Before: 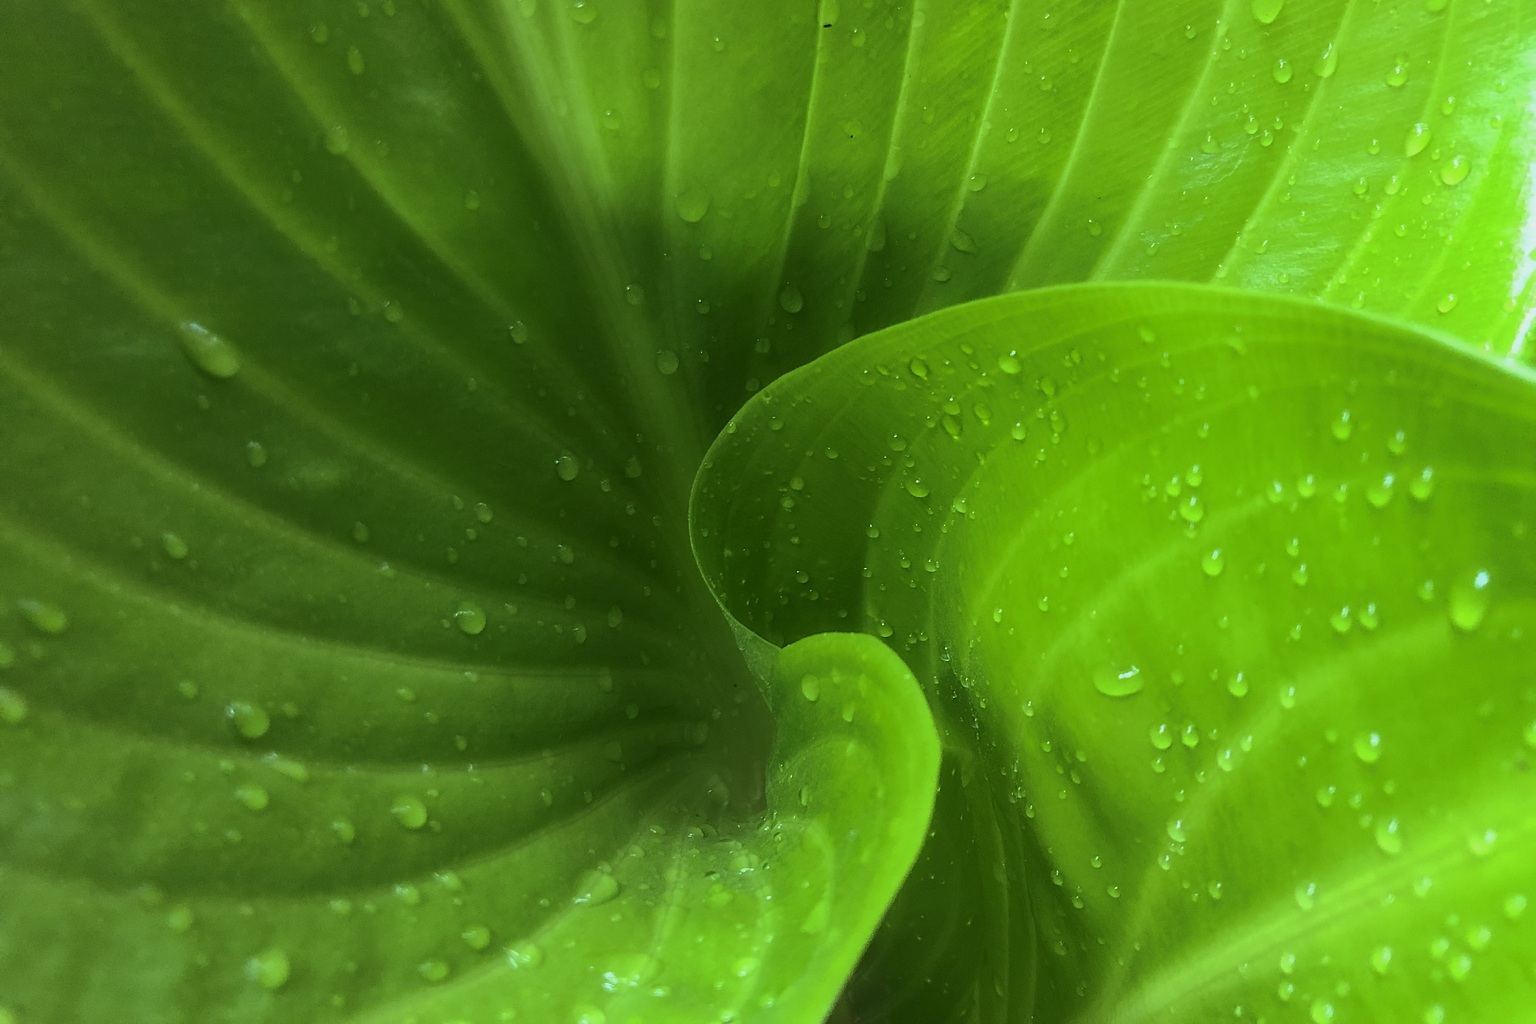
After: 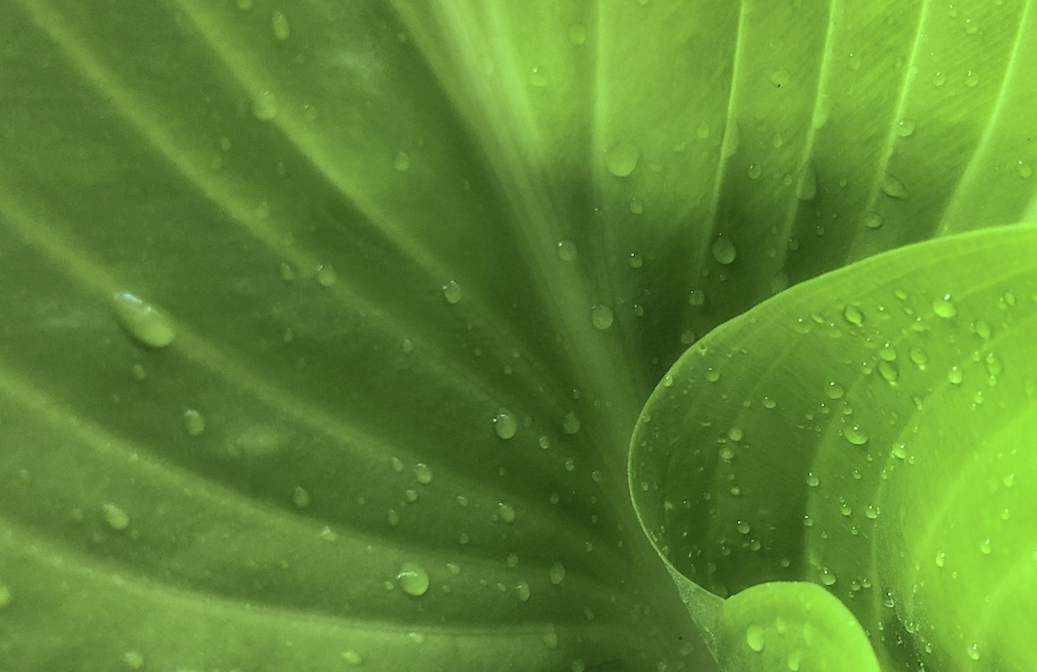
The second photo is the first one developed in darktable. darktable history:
crop and rotate: angle -4.99°, left 2.122%, top 6.945%, right 27.566%, bottom 30.519%
contrast brightness saturation: brightness -0.09
local contrast: on, module defaults
global tonemap: drago (0.7, 100)
rotate and perspective: rotation -6.83°, automatic cropping off
